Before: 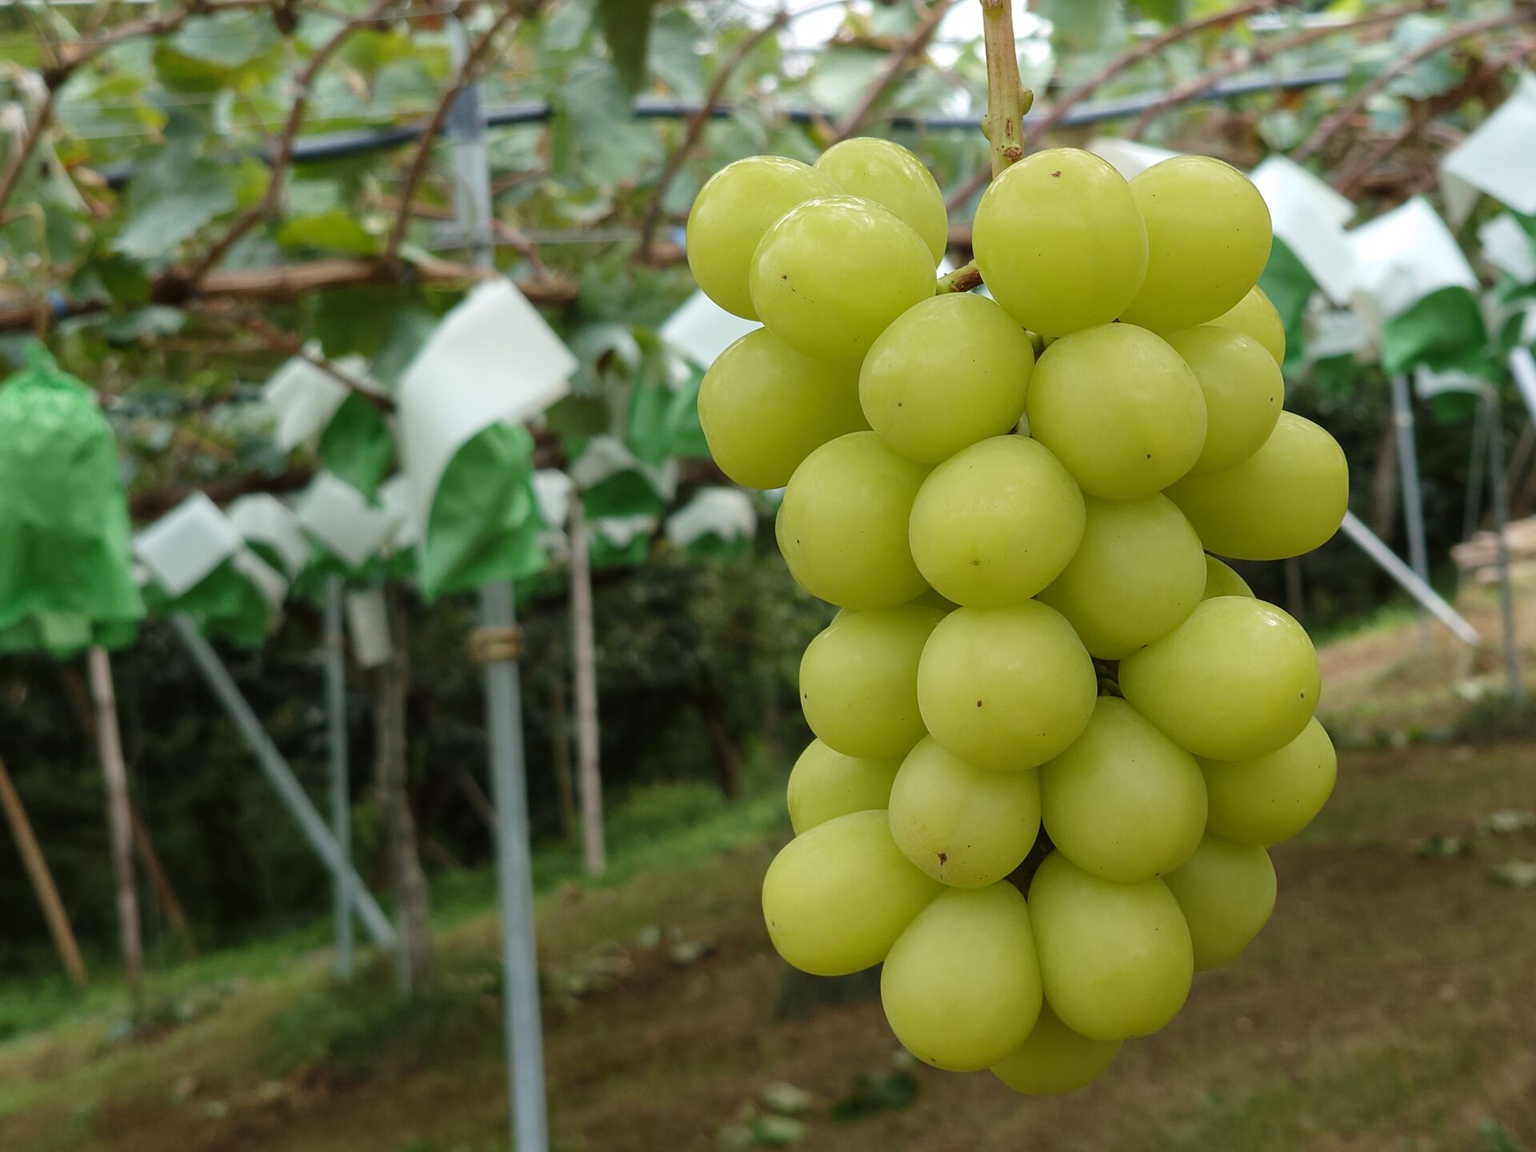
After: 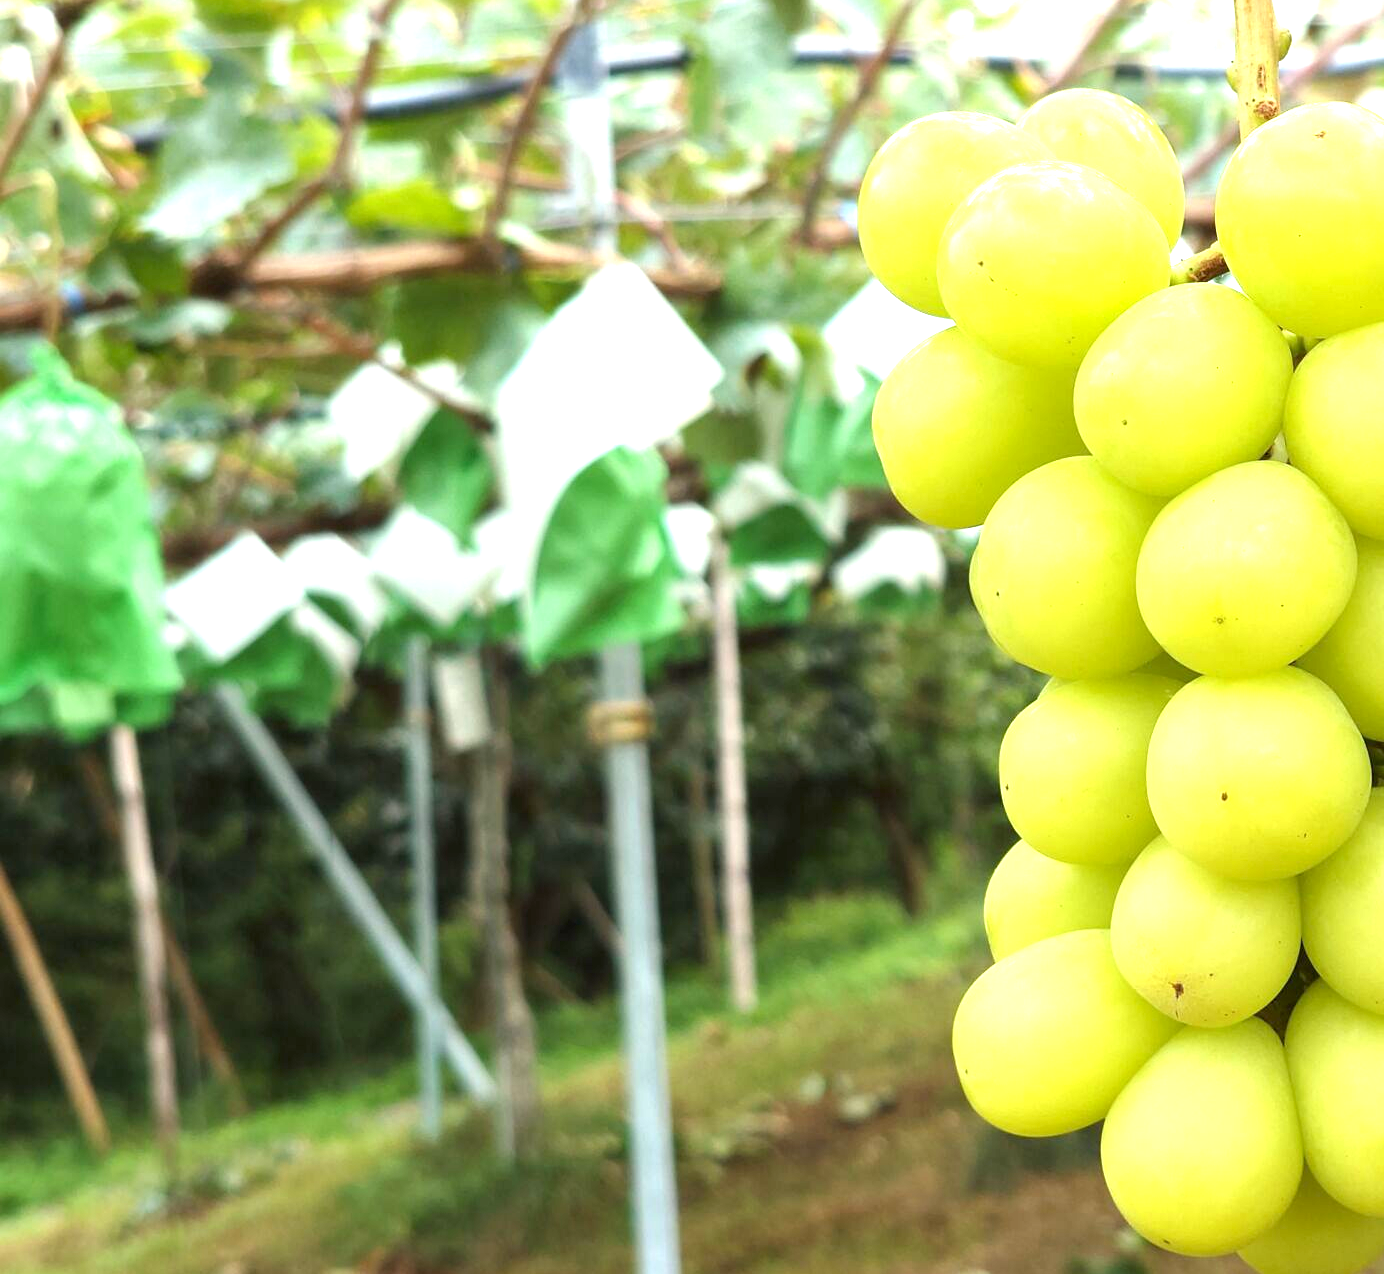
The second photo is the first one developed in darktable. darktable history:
exposure: black level correction 0.001, exposure 1.71 EV, compensate highlight preservation false
crop: top 5.785%, right 27.911%, bottom 5.738%
